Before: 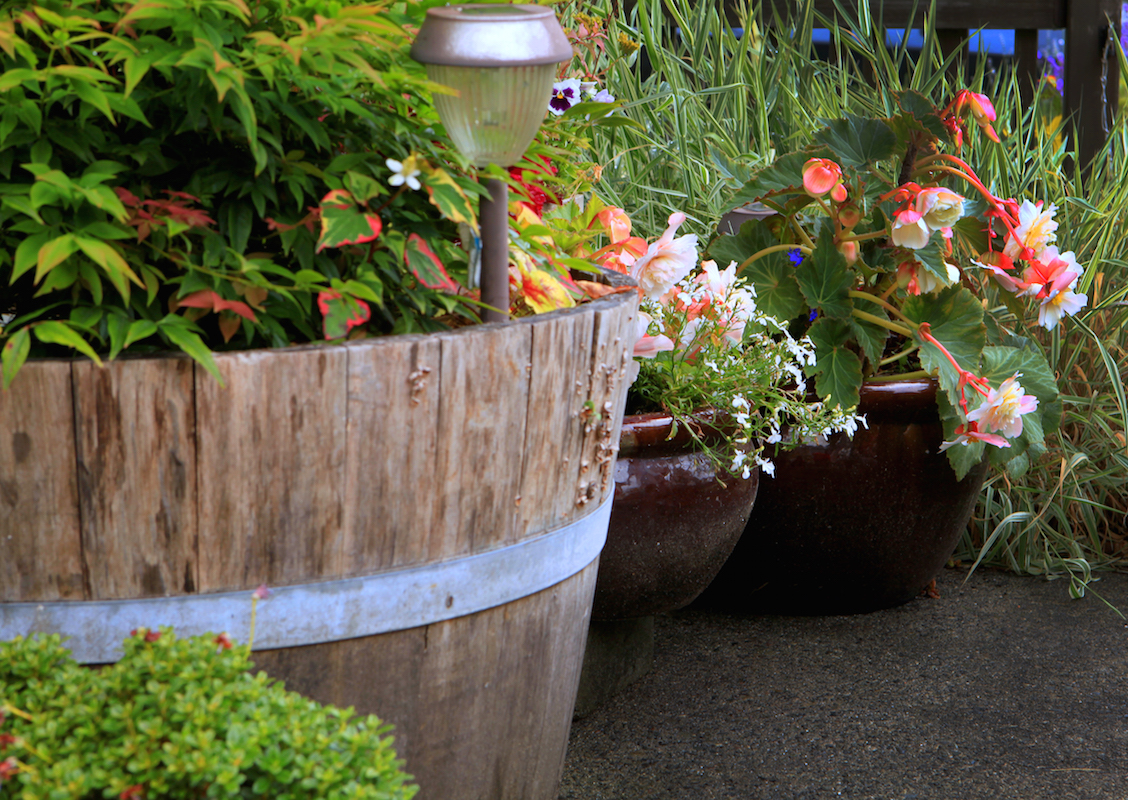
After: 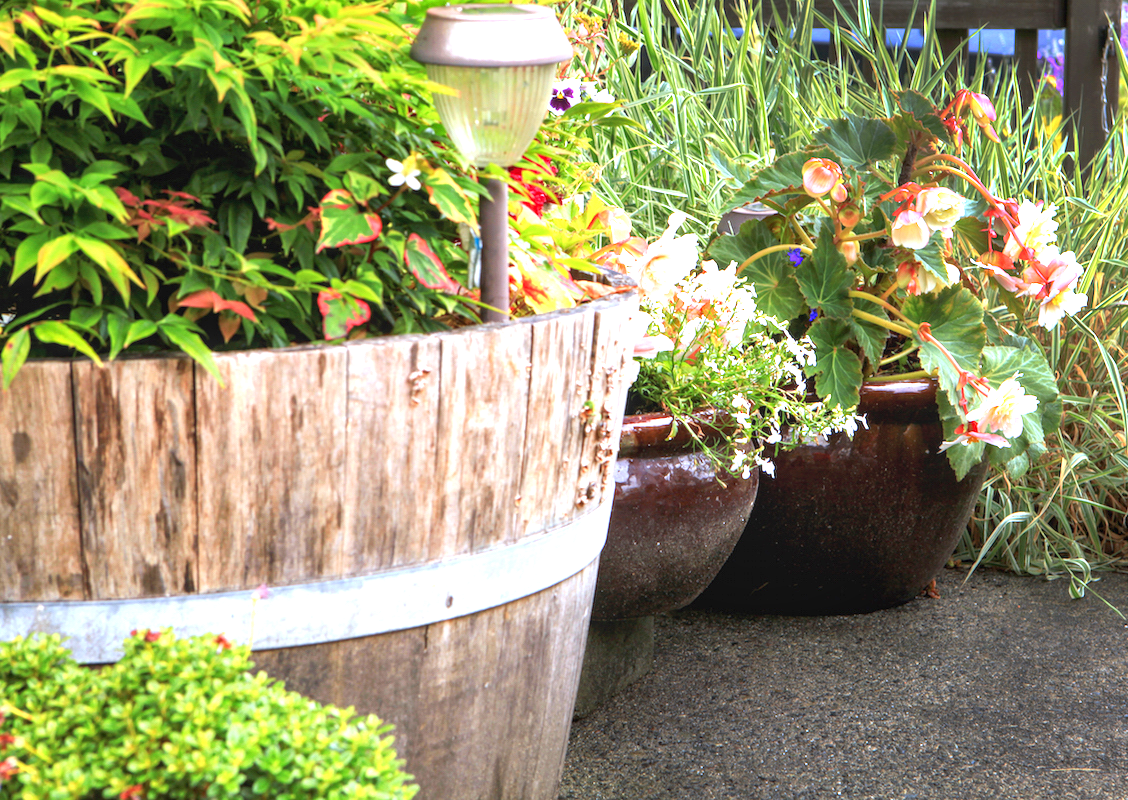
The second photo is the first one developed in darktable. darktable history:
exposure: black level correction 0, exposure 1.469 EV, compensate exposure bias true, compensate highlight preservation false
local contrast: on, module defaults
tone curve: curves: ch0 [(0, 0.024) (0.119, 0.146) (0.474, 0.485) (0.718, 0.739) (0.817, 0.839) (1, 0.998)]; ch1 [(0, 0) (0.377, 0.416) (0.439, 0.451) (0.477, 0.477) (0.501, 0.503) (0.538, 0.544) (0.58, 0.602) (0.664, 0.676) (0.783, 0.804) (1, 1)]; ch2 [(0, 0) (0.38, 0.405) (0.463, 0.456) (0.498, 0.497) (0.524, 0.535) (0.578, 0.576) (0.648, 0.665) (1, 1)], preserve colors none
